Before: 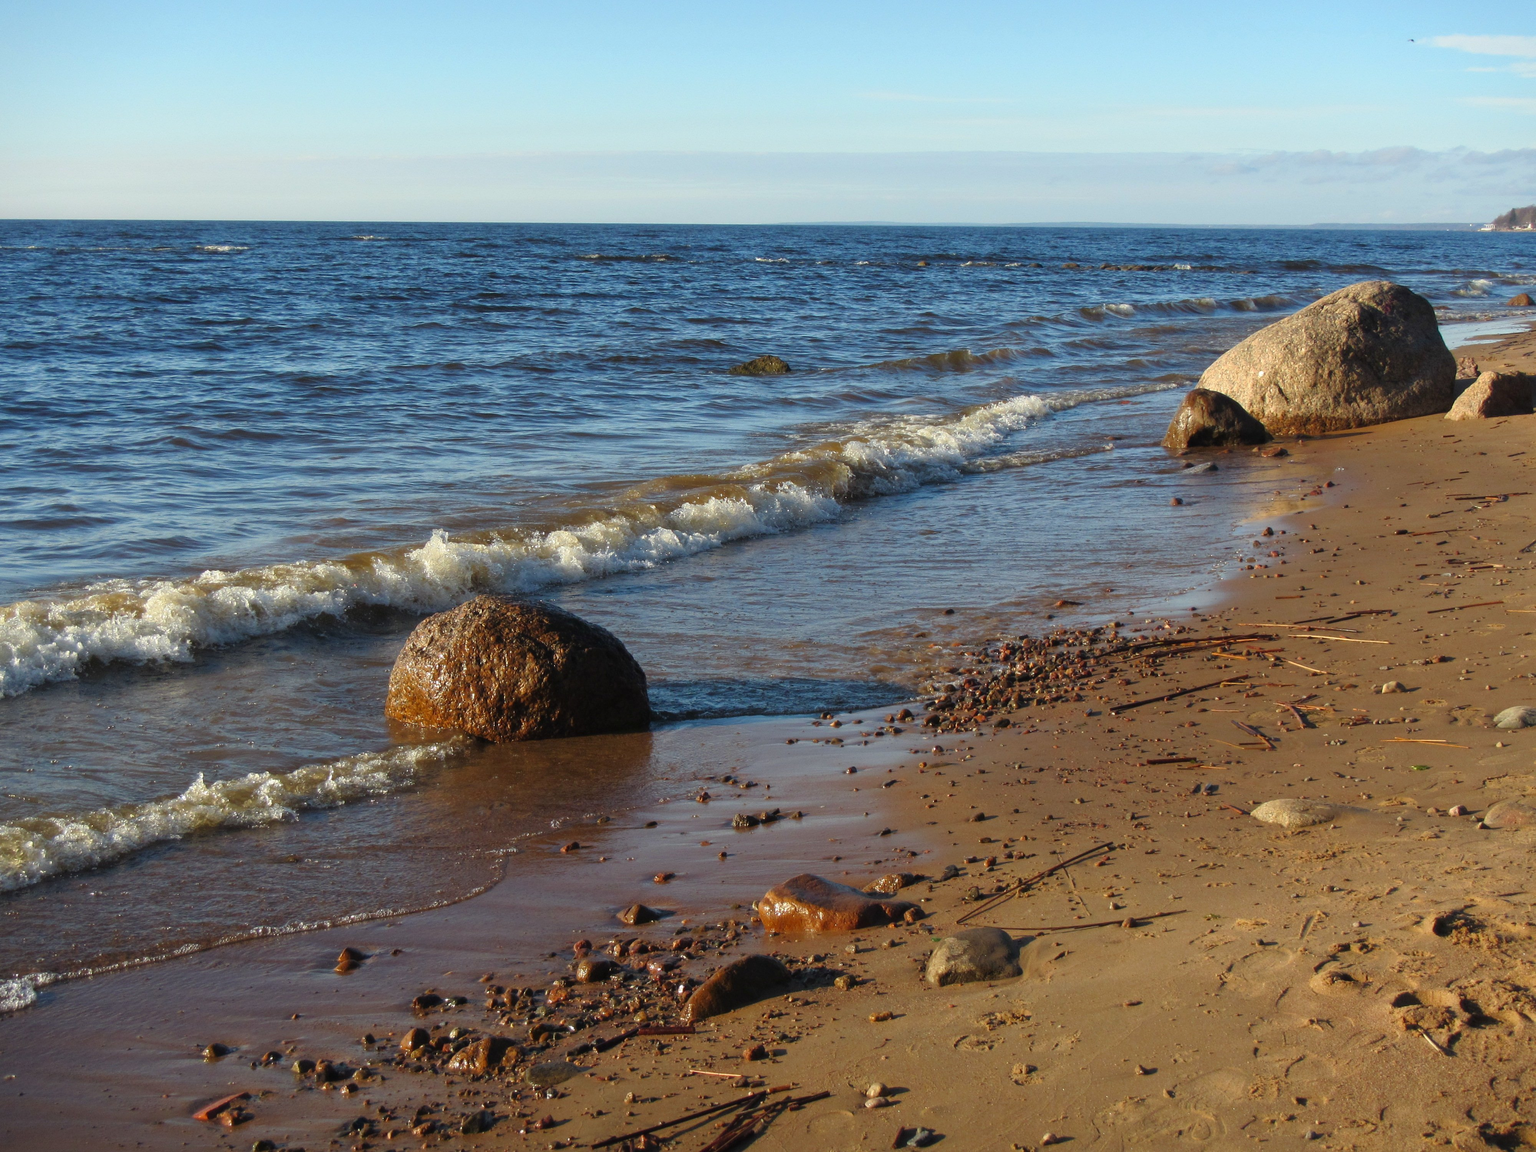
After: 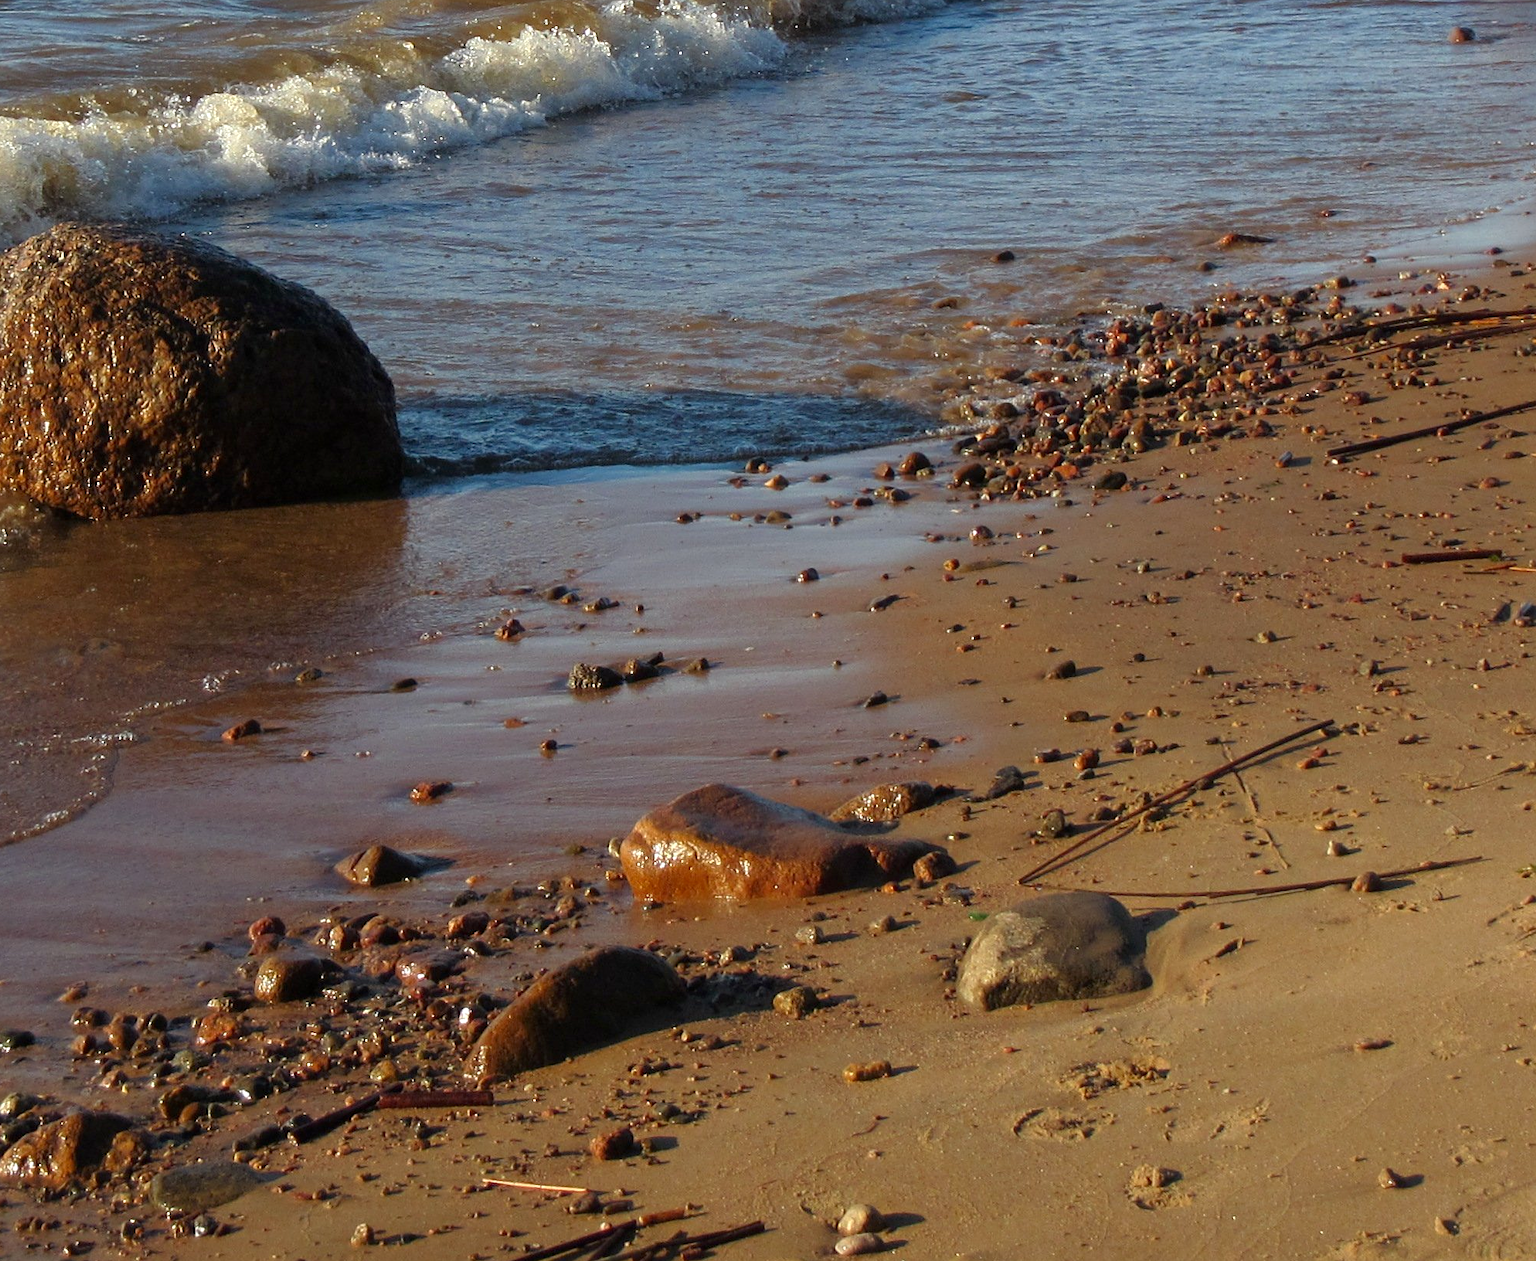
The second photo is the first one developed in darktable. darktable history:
crop: left 29.319%, top 42.066%, right 20.964%, bottom 3.492%
exposure: black level correction 0.002, exposure 0.145 EV, compensate exposure bias true, compensate highlight preservation false
sharpen: amount 0.204
